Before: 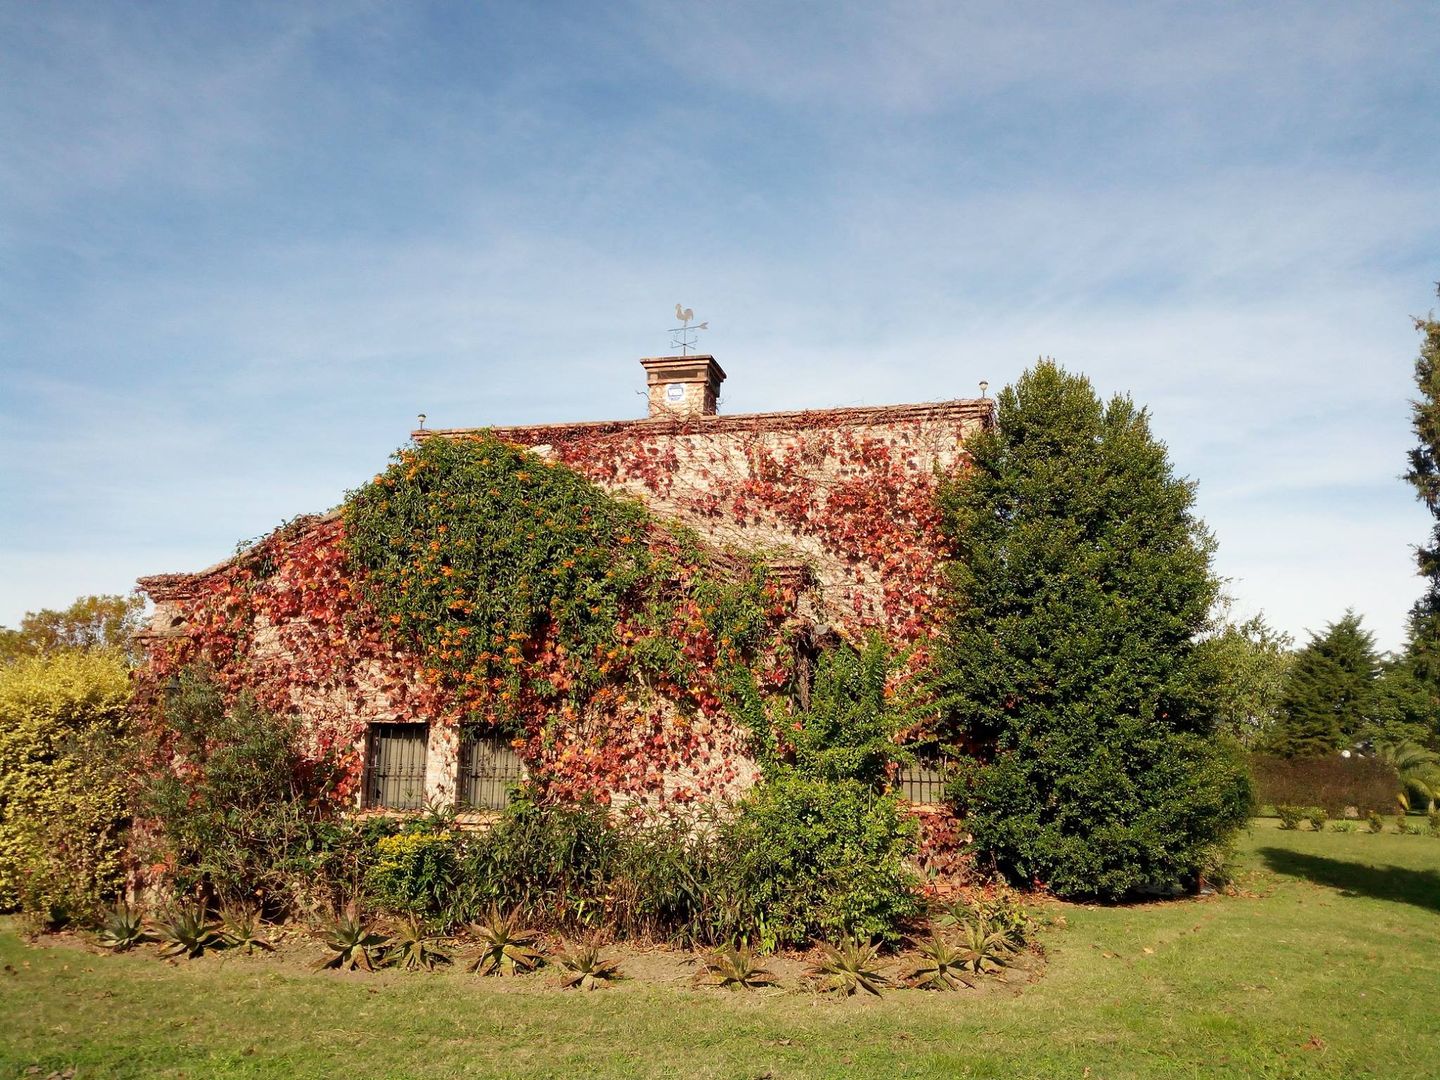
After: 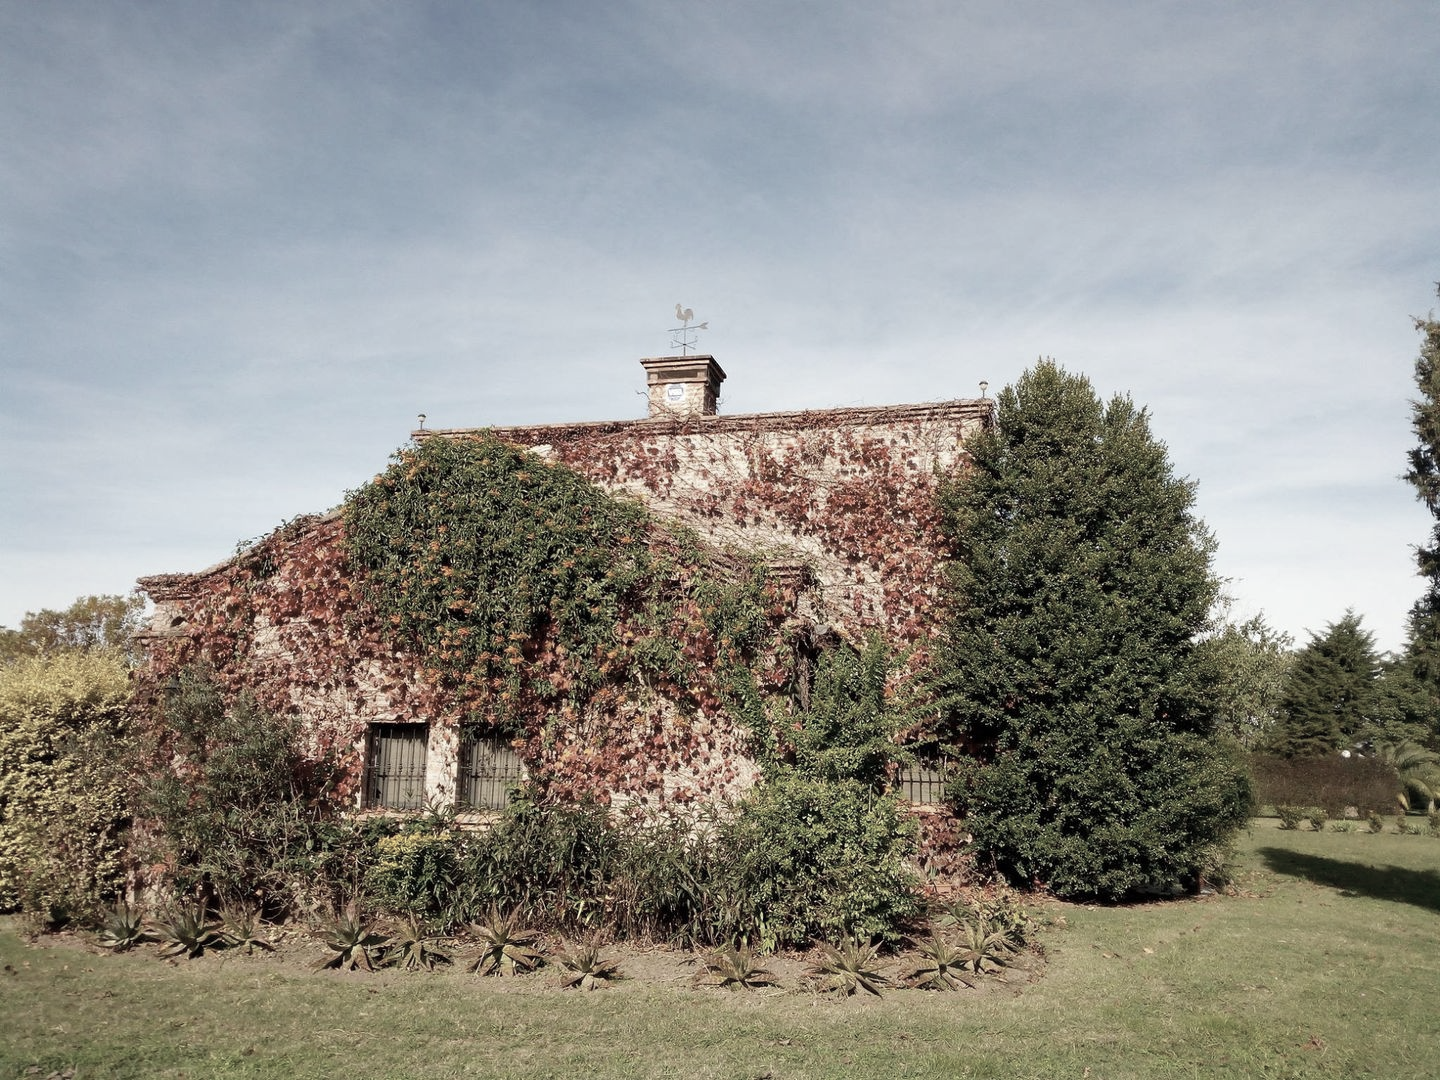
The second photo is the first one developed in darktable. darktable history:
color correction: saturation 0.5
contrast brightness saturation: saturation -0.05
